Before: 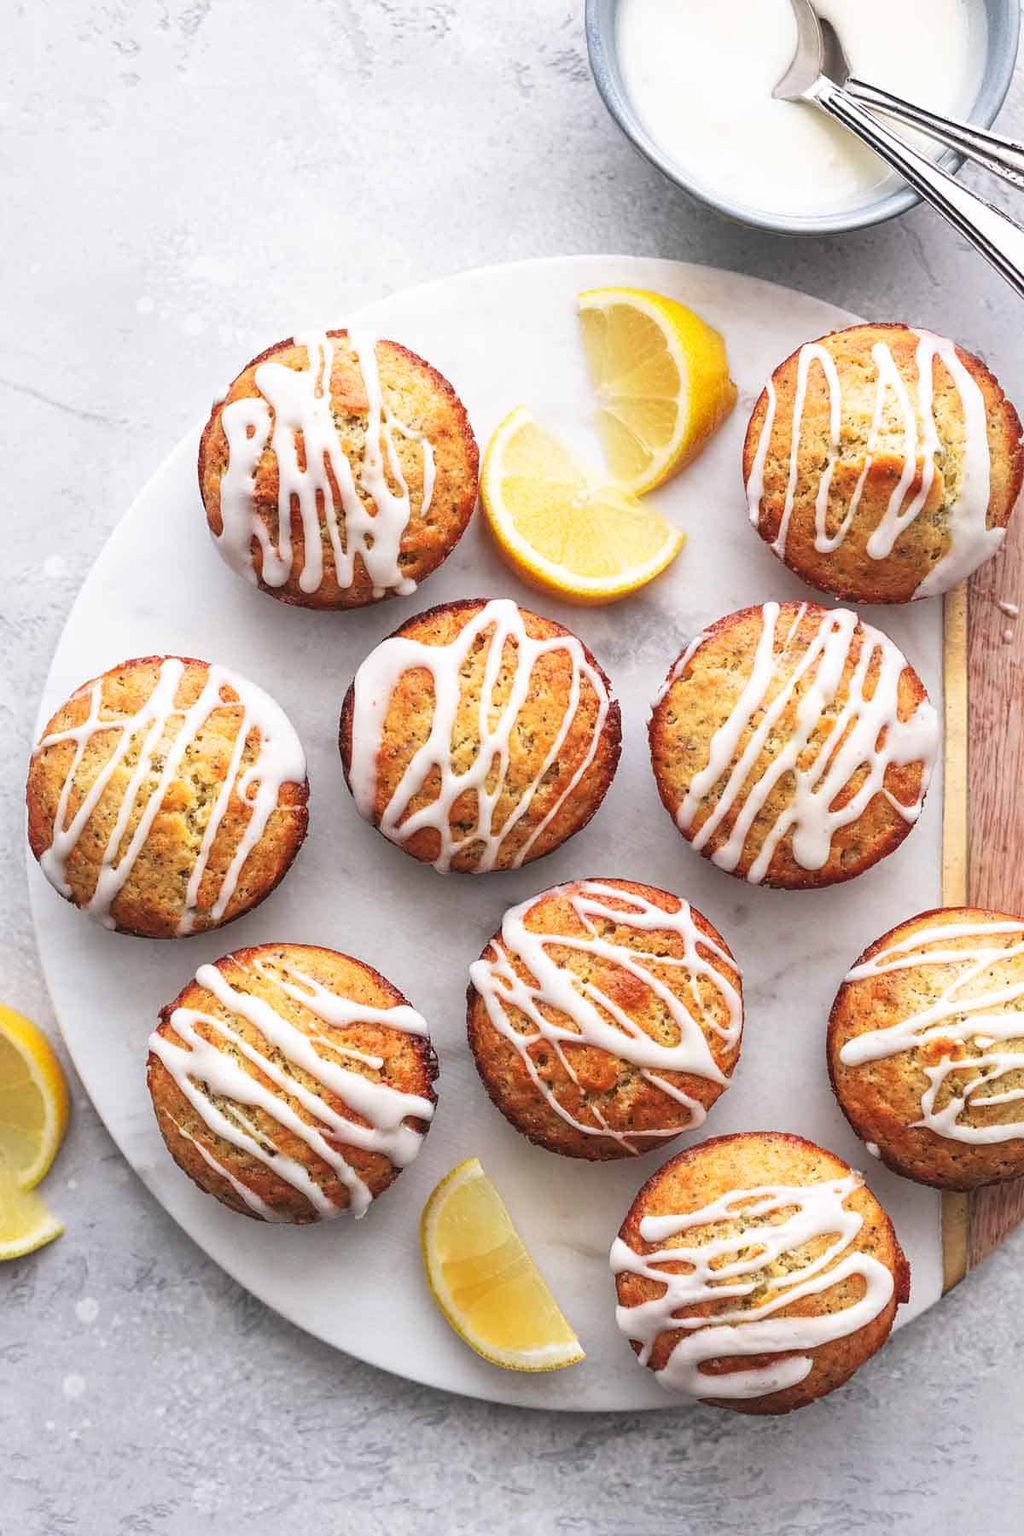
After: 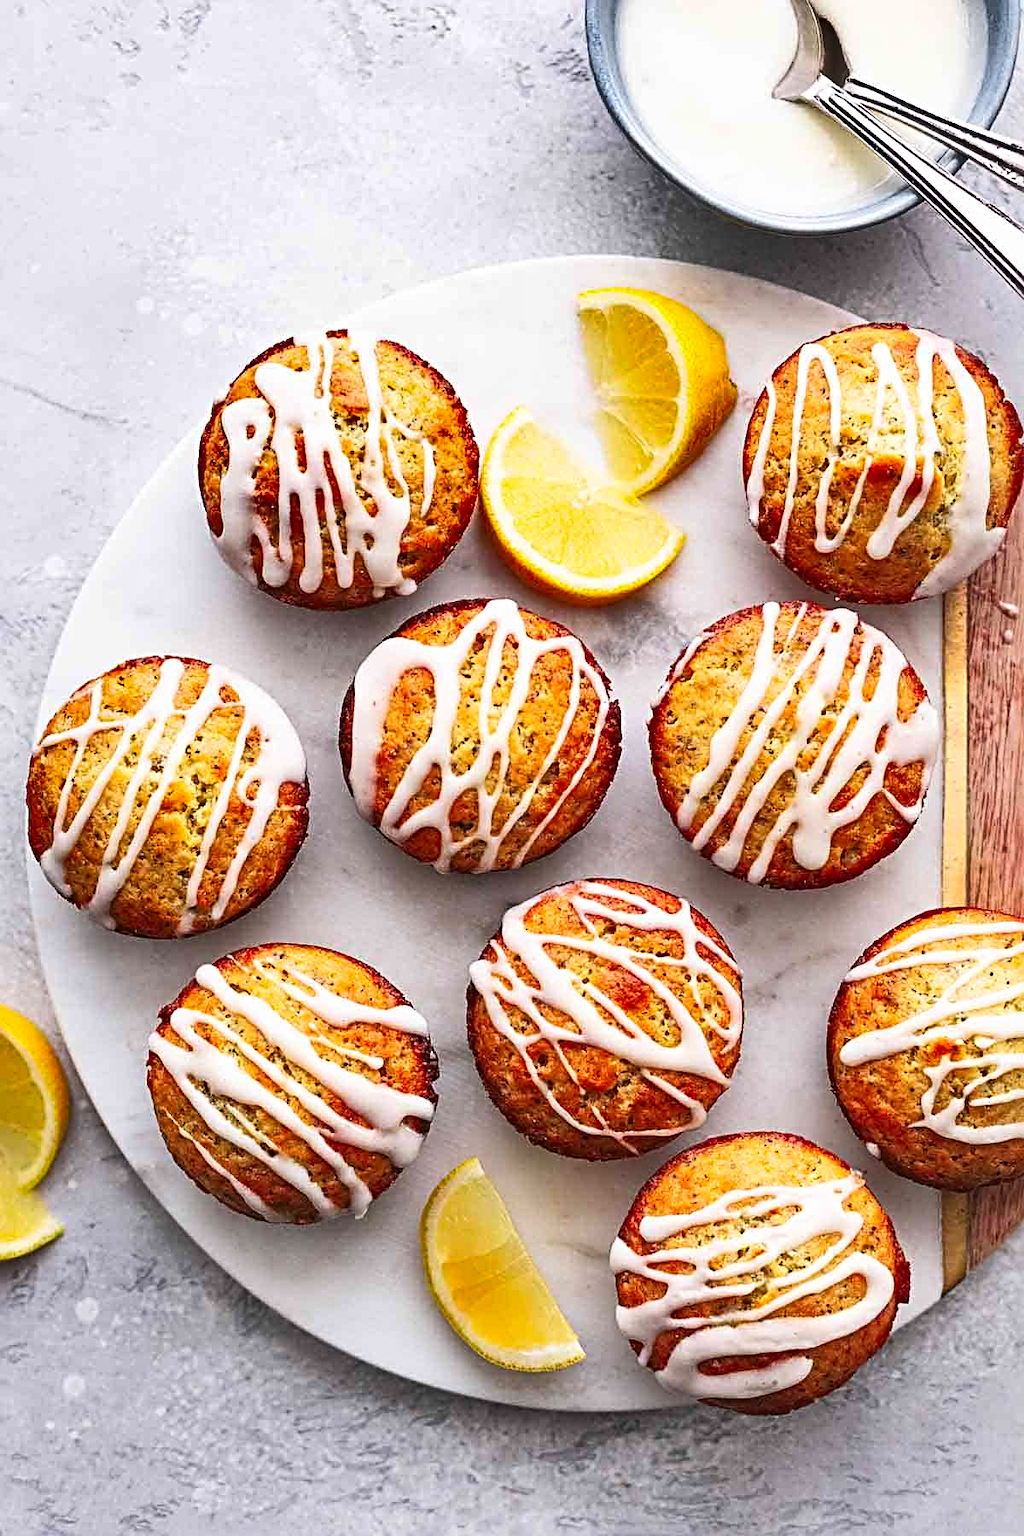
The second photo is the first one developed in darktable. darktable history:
contrast brightness saturation: contrast 0.159, saturation 0.31
shadows and highlights: shadows 52.84, soften with gaussian
sharpen: radius 3.96
